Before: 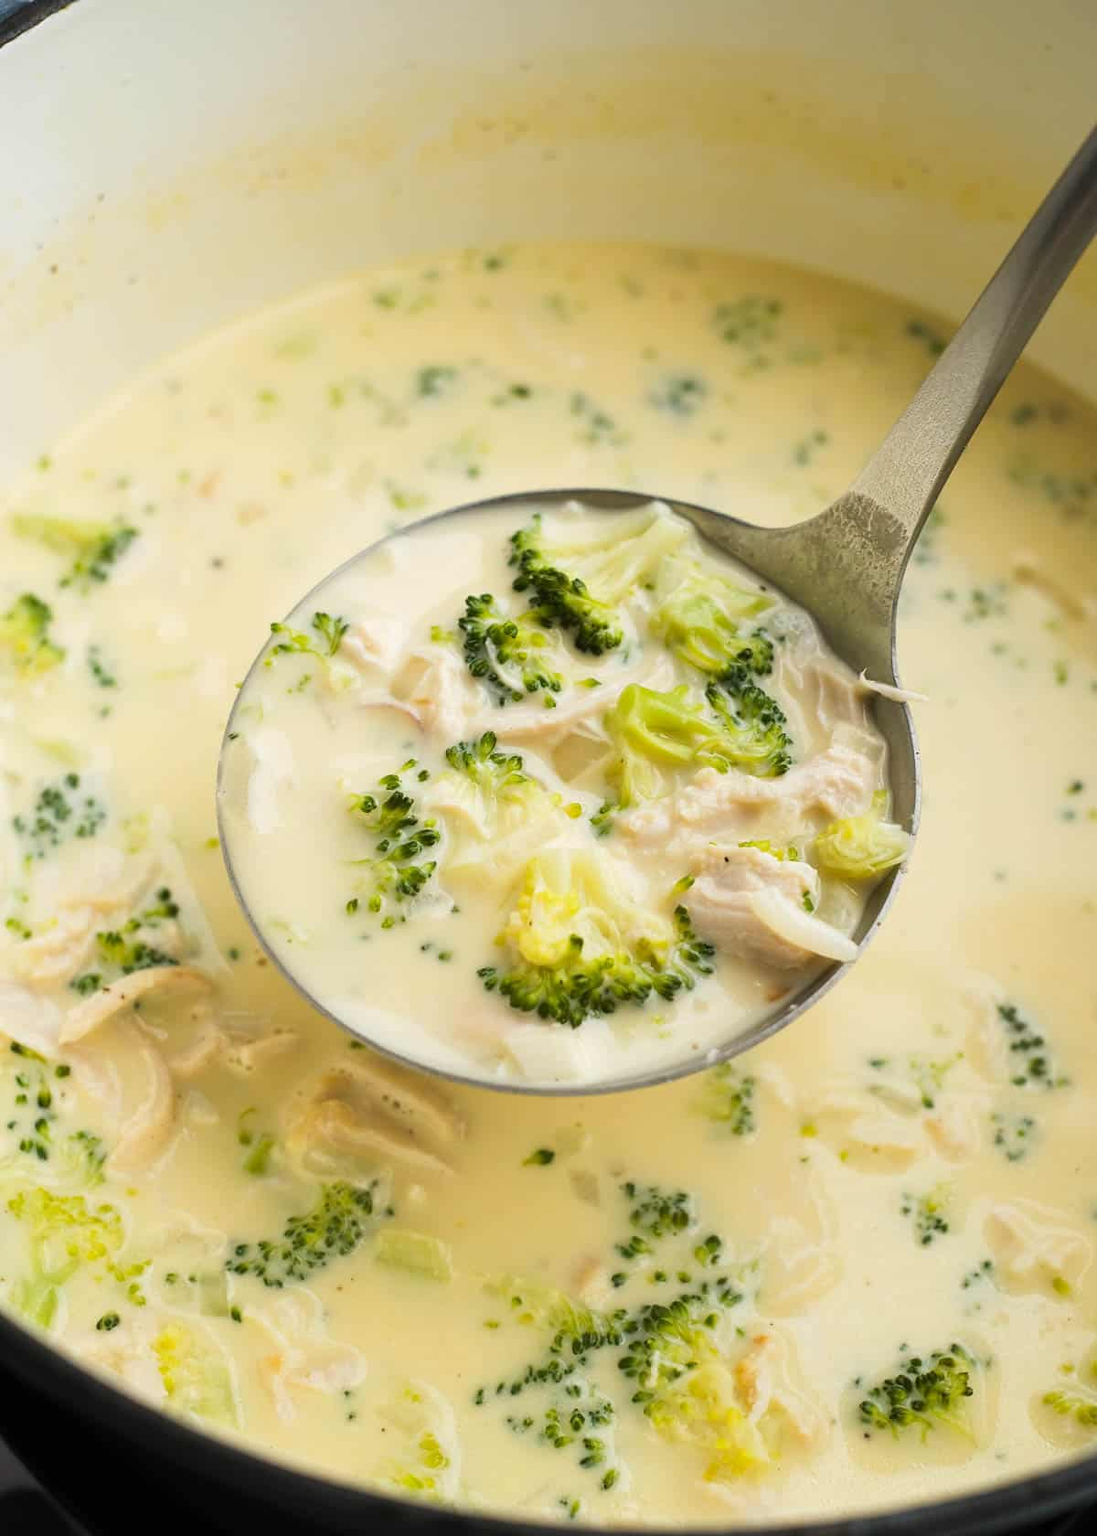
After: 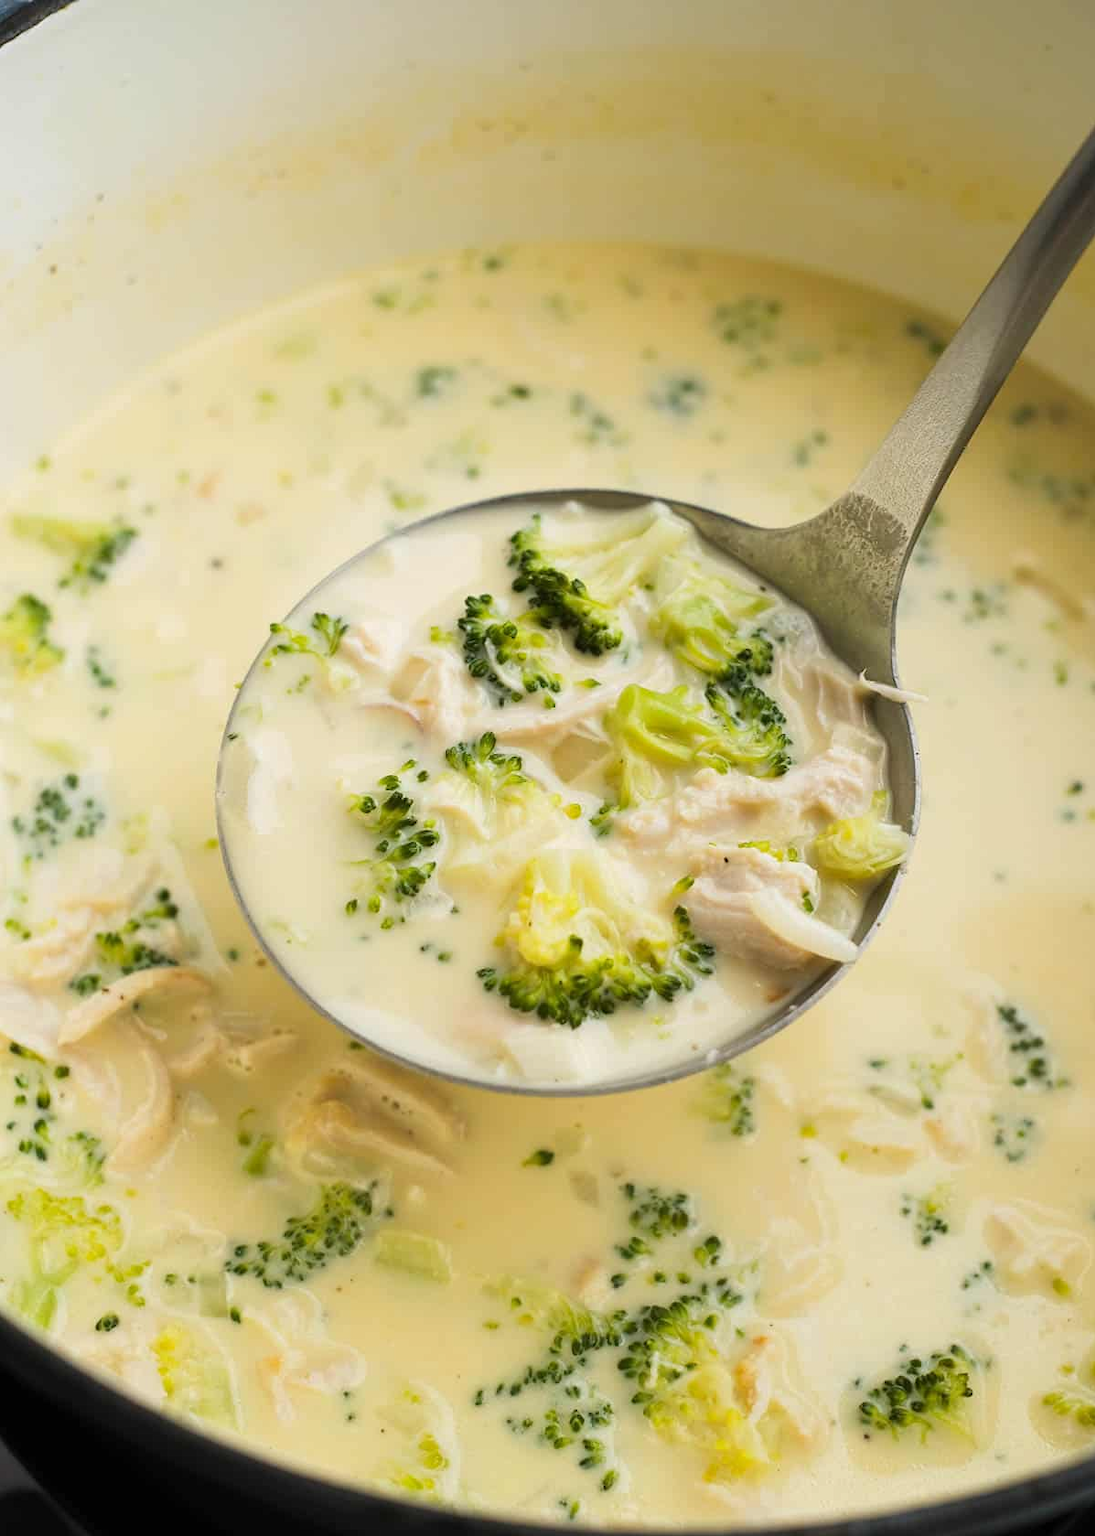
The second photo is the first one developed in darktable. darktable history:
exposure: exposure -0.064 EV, compensate highlight preservation false
crop and rotate: left 0.126%
